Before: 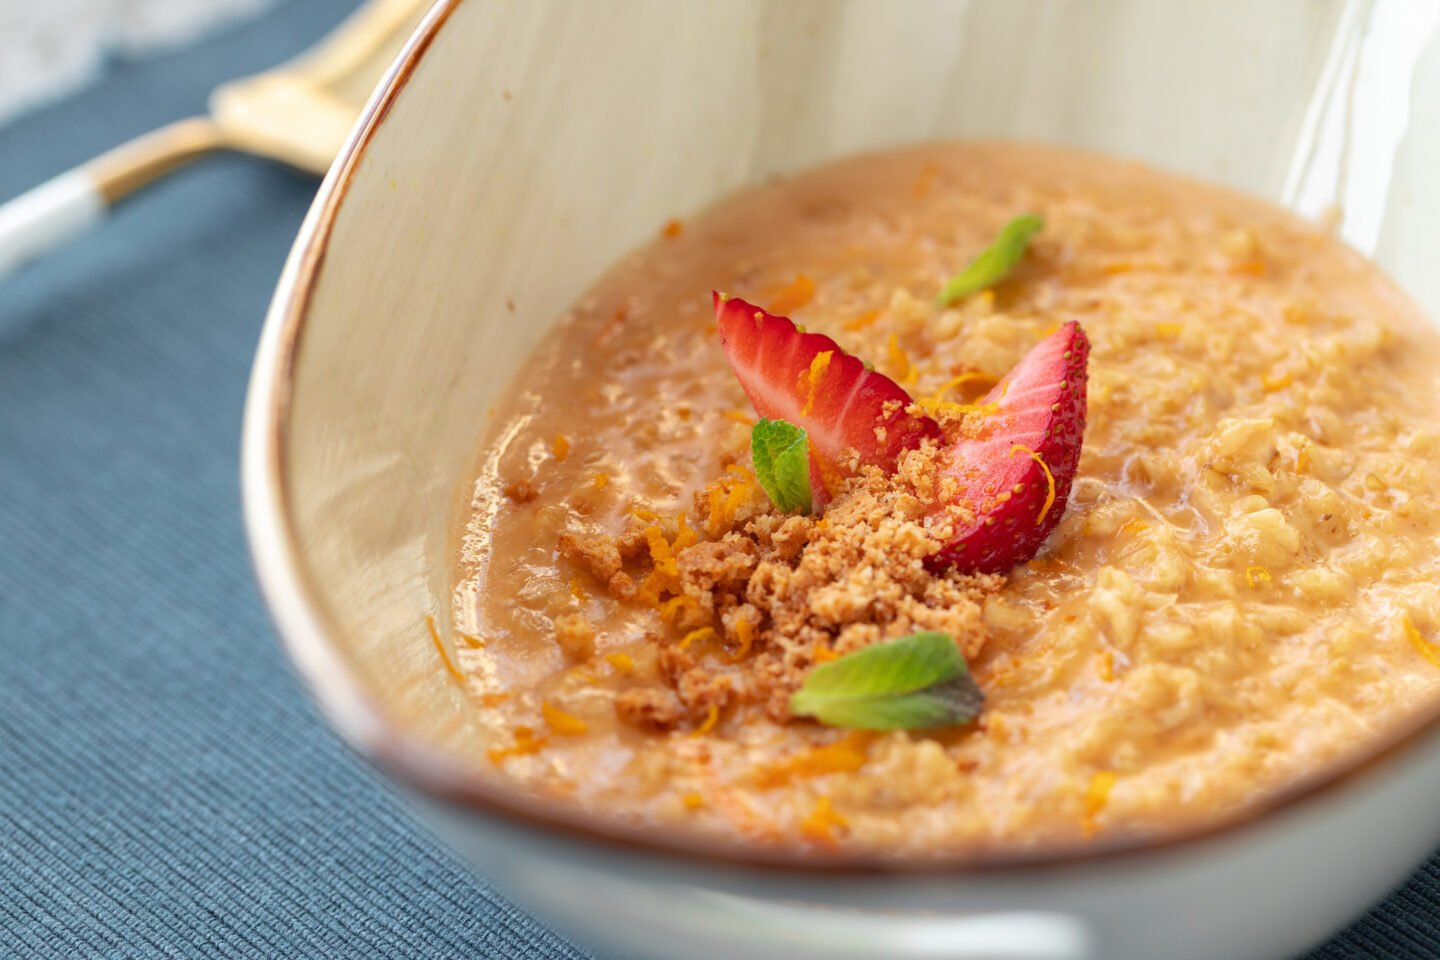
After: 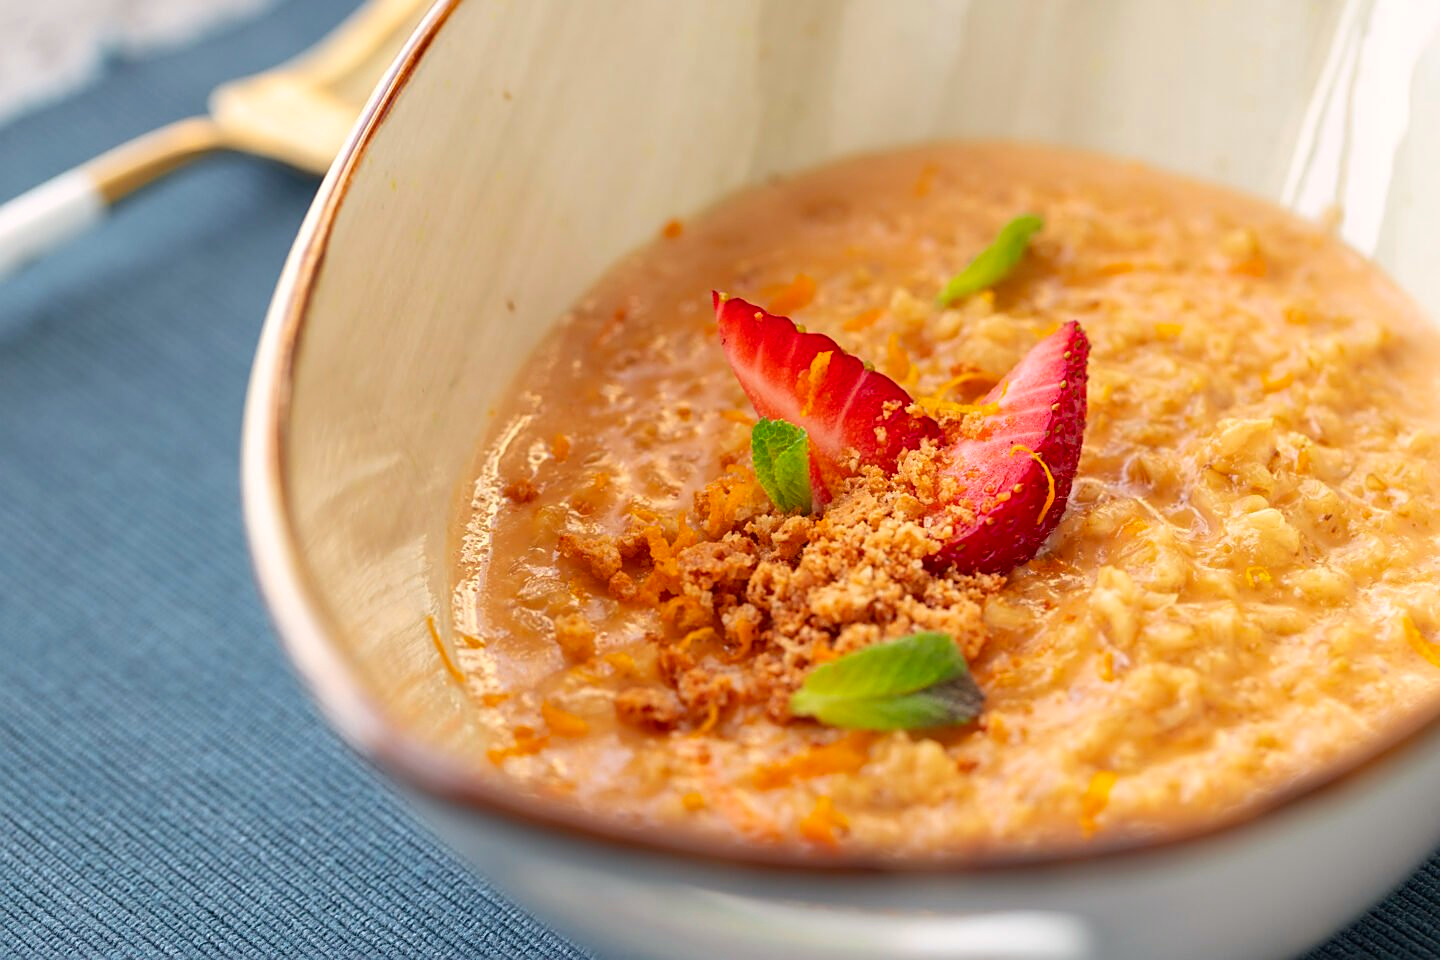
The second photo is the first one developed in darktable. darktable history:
sharpen: amount 0.492
color correction: highlights a* 3.25, highlights b* 2.19, saturation 1.19
